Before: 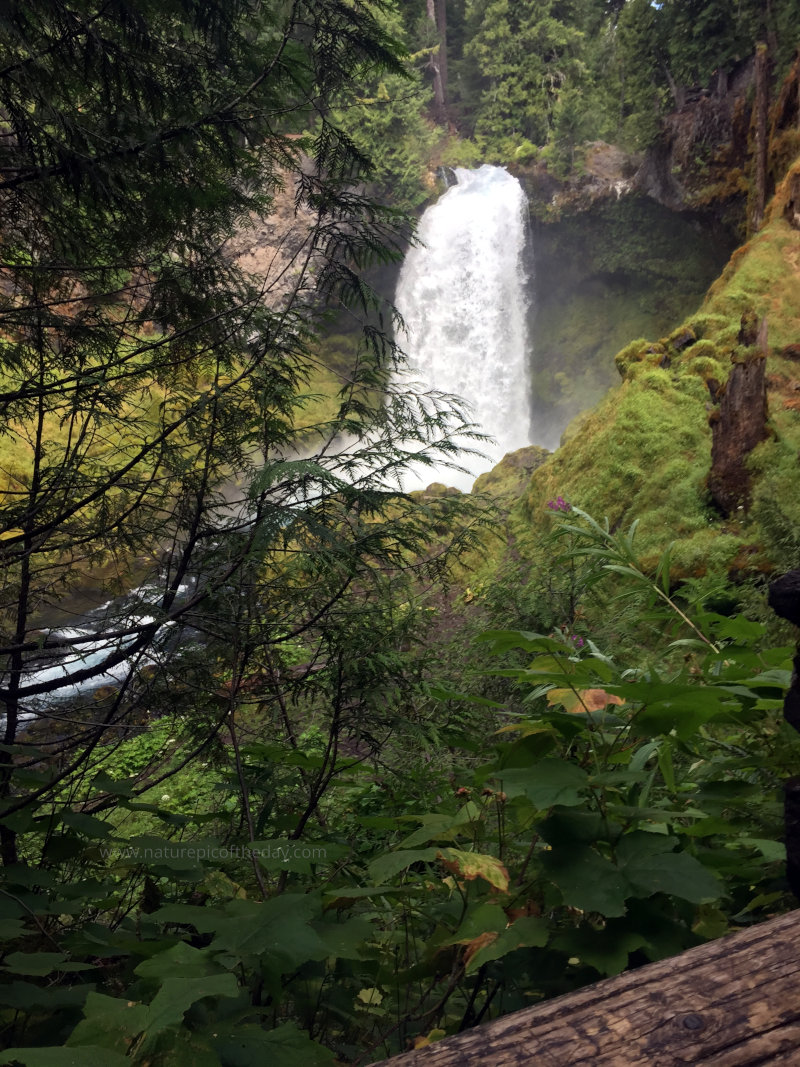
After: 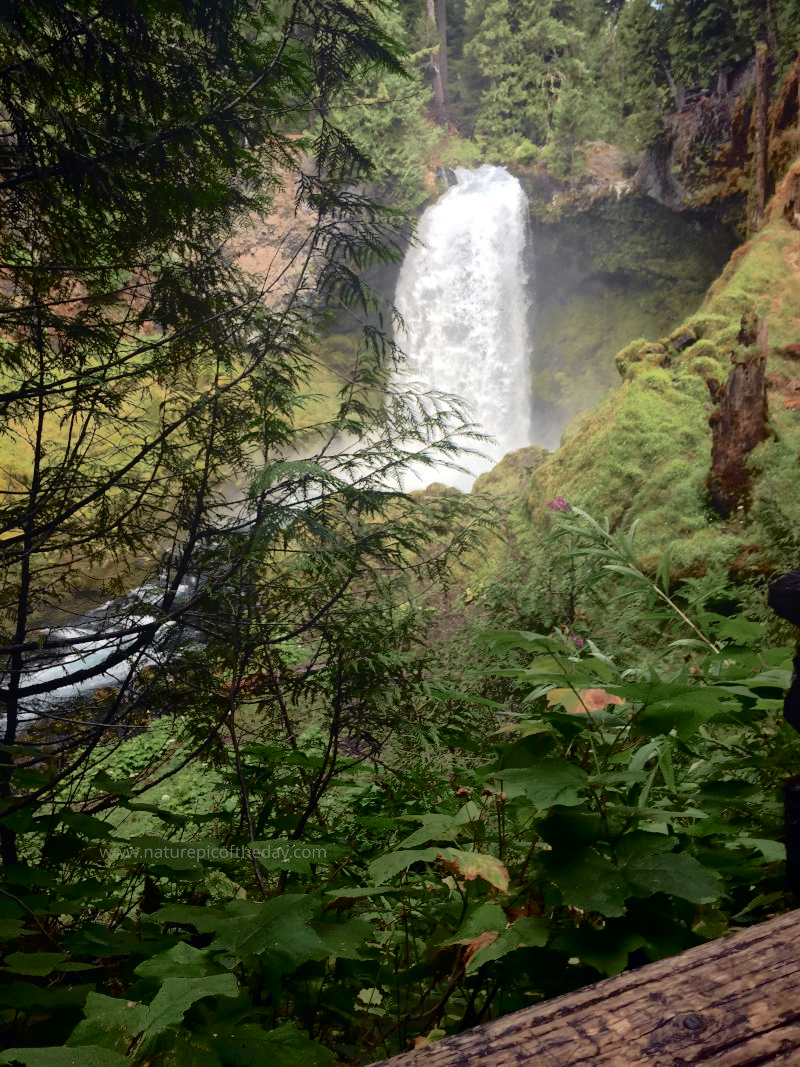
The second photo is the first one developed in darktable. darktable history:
shadows and highlights: on, module defaults
tone curve: curves: ch0 [(0.003, 0) (0.066, 0.017) (0.163, 0.09) (0.264, 0.238) (0.395, 0.421) (0.517, 0.56) (0.688, 0.743) (0.791, 0.814) (1, 1)]; ch1 [(0, 0) (0.164, 0.115) (0.337, 0.332) (0.39, 0.398) (0.464, 0.461) (0.501, 0.5) (0.507, 0.503) (0.534, 0.537) (0.577, 0.59) (0.652, 0.681) (0.733, 0.749) (0.811, 0.796) (1, 1)]; ch2 [(0, 0) (0.337, 0.382) (0.464, 0.476) (0.501, 0.502) (0.527, 0.54) (0.551, 0.565) (0.6, 0.59) (0.687, 0.675) (1, 1)], color space Lab, independent channels, preserve colors none
bloom: size 40%
